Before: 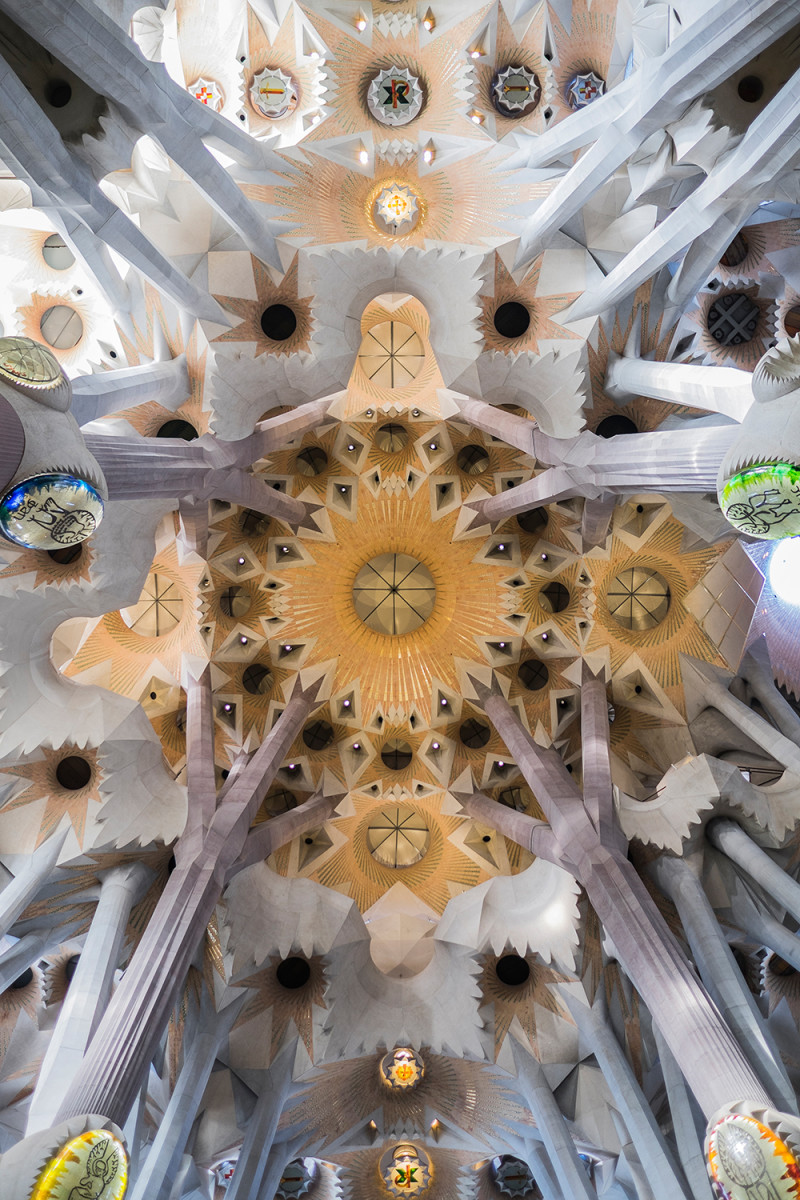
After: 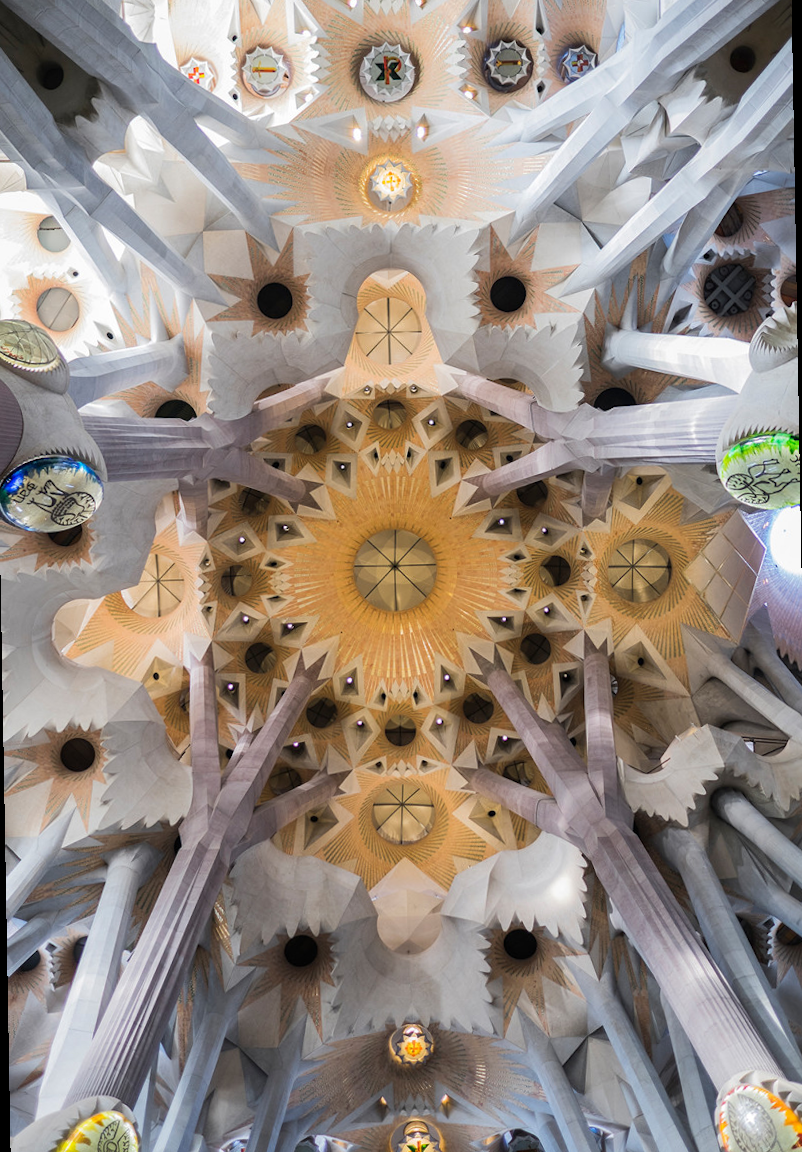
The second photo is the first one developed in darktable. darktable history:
rotate and perspective: rotation -1°, crop left 0.011, crop right 0.989, crop top 0.025, crop bottom 0.975
levels: mode automatic, black 0.023%, white 99.97%, levels [0.062, 0.494, 0.925]
